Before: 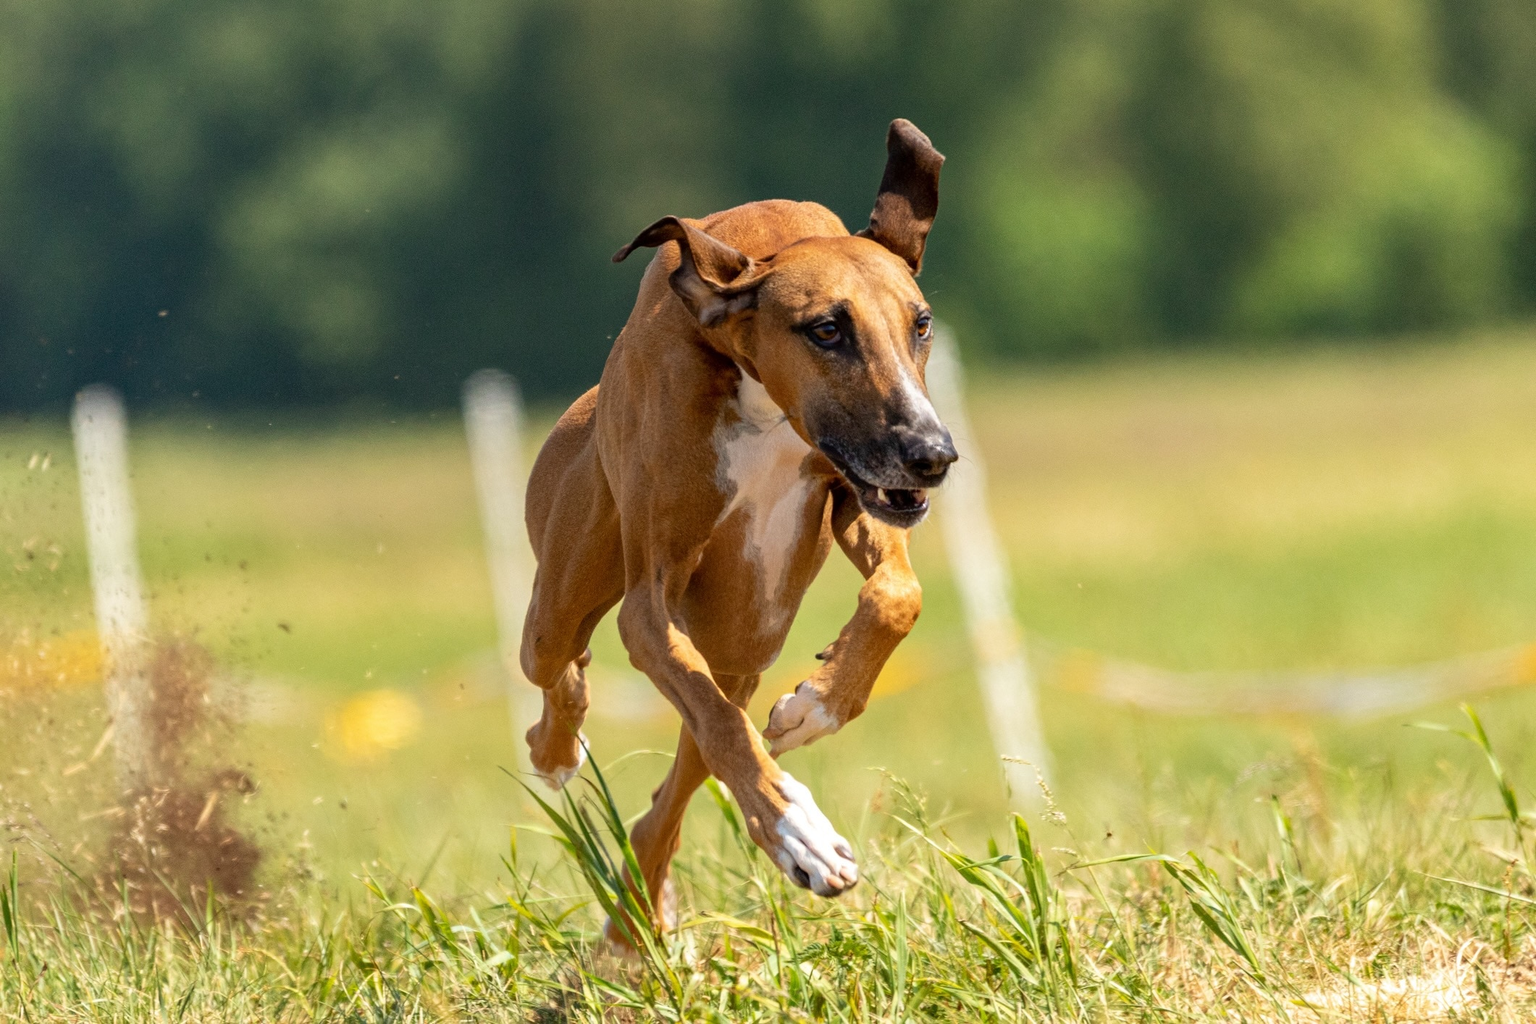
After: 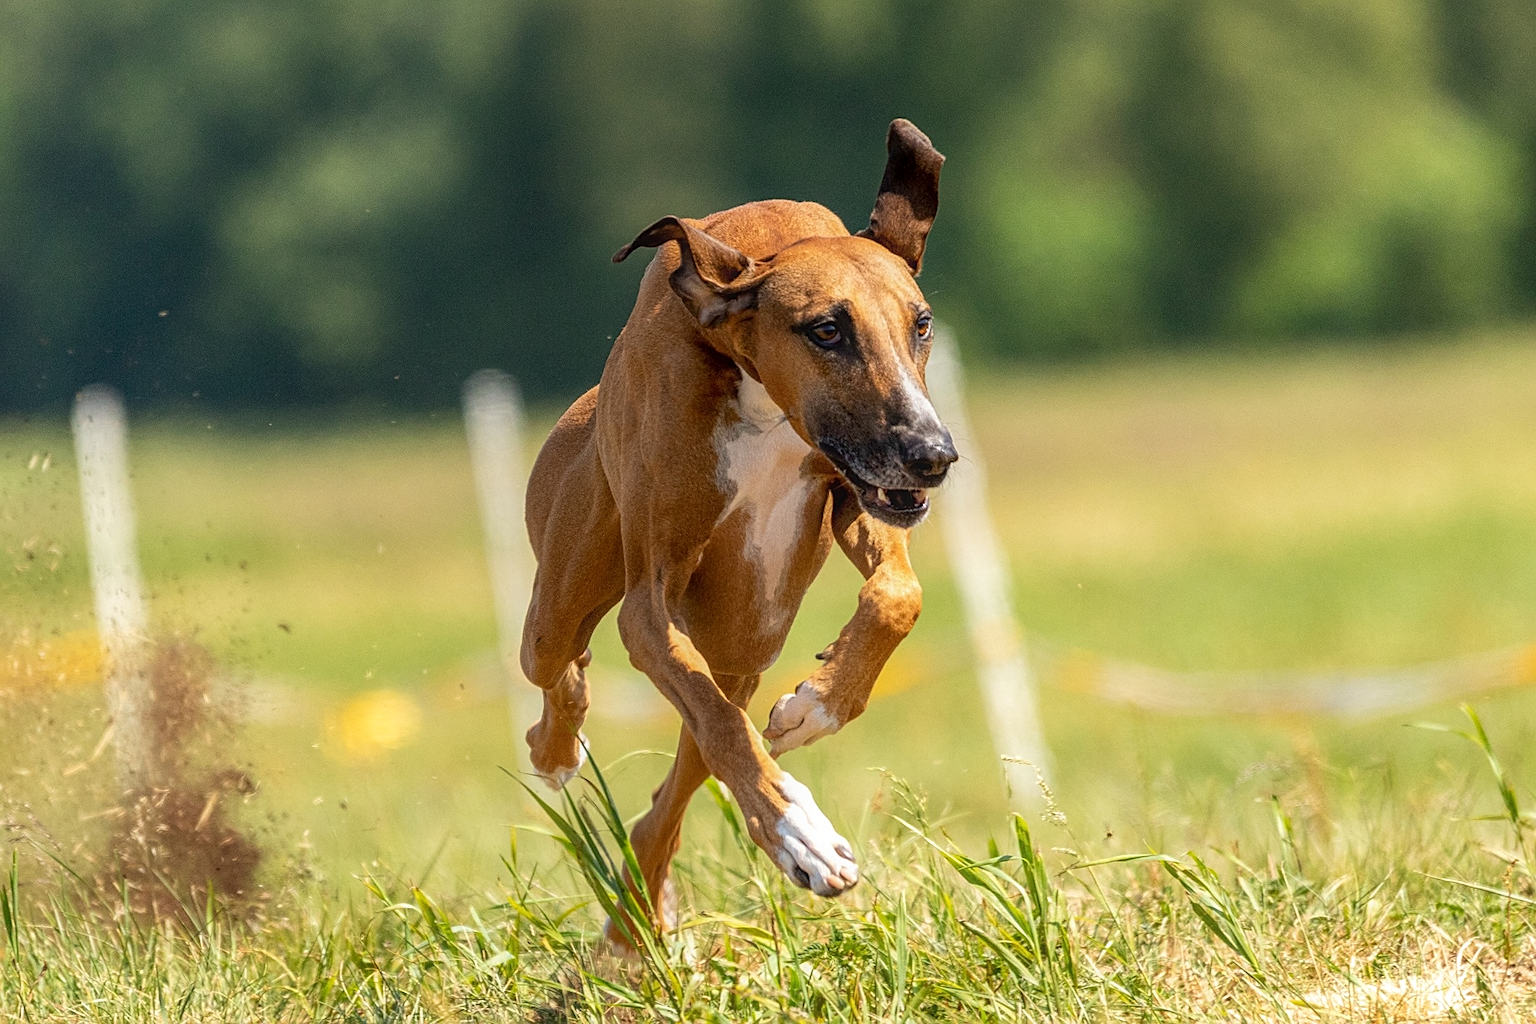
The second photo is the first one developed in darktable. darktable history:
exposure: compensate highlight preservation false
sharpen: on, module defaults
contrast equalizer: octaves 7, y [[0.5, 0.486, 0.447, 0.446, 0.489, 0.5], [0.5 ×6], [0.5 ×6], [0 ×6], [0 ×6]]
local contrast: on, module defaults
